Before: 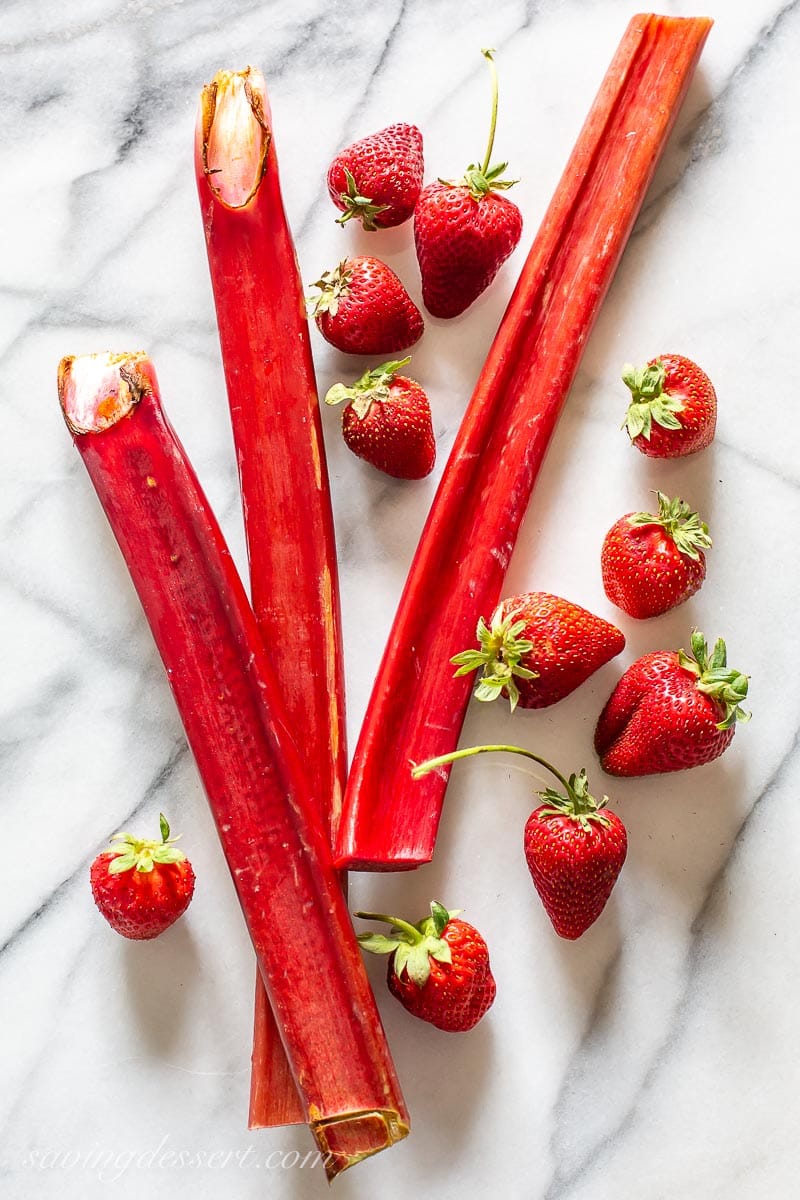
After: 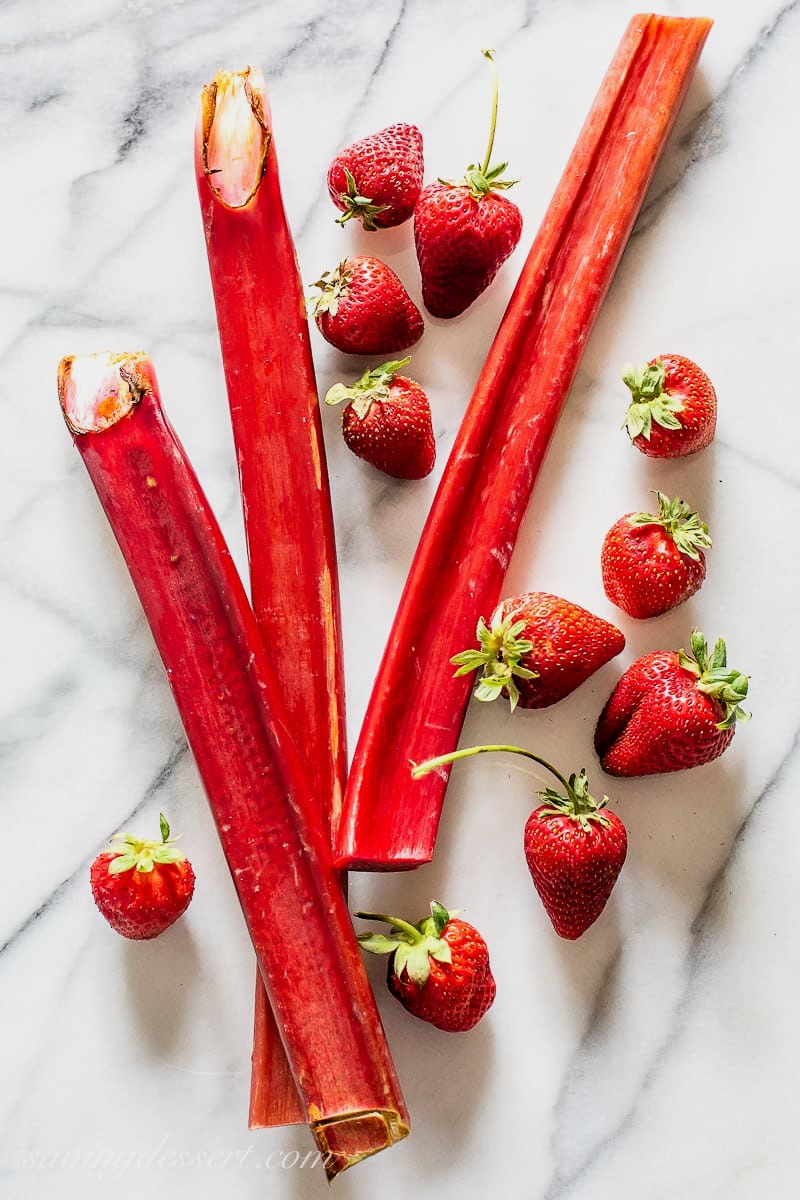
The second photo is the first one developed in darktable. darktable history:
filmic rgb: black relative exposure -5.13 EV, white relative exposure 3.17 EV, hardness 3.45, contrast 1.193, highlights saturation mix -30.1%
